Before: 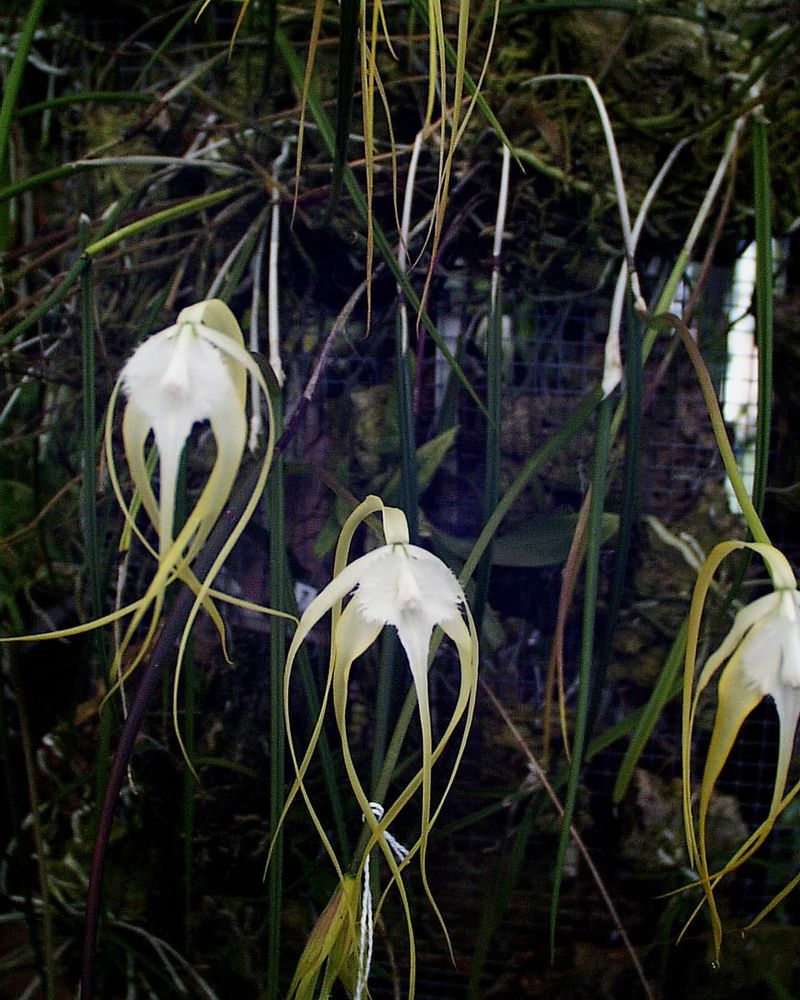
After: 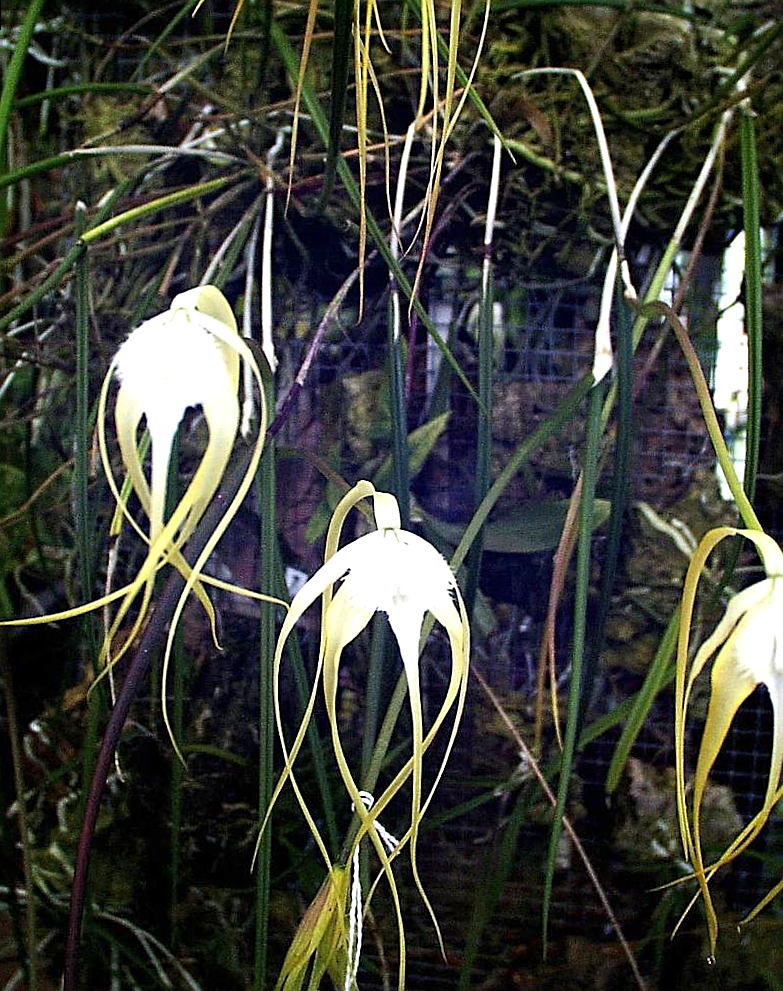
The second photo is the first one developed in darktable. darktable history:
color balance: on, module defaults
sharpen: on, module defaults
rotate and perspective: rotation 0.226°, lens shift (vertical) -0.042, crop left 0.023, crop right 0.982, crop top 0.006, crop bottom 0.994
exposure: exposure 1.137 EV, compensate highlight preservation false
